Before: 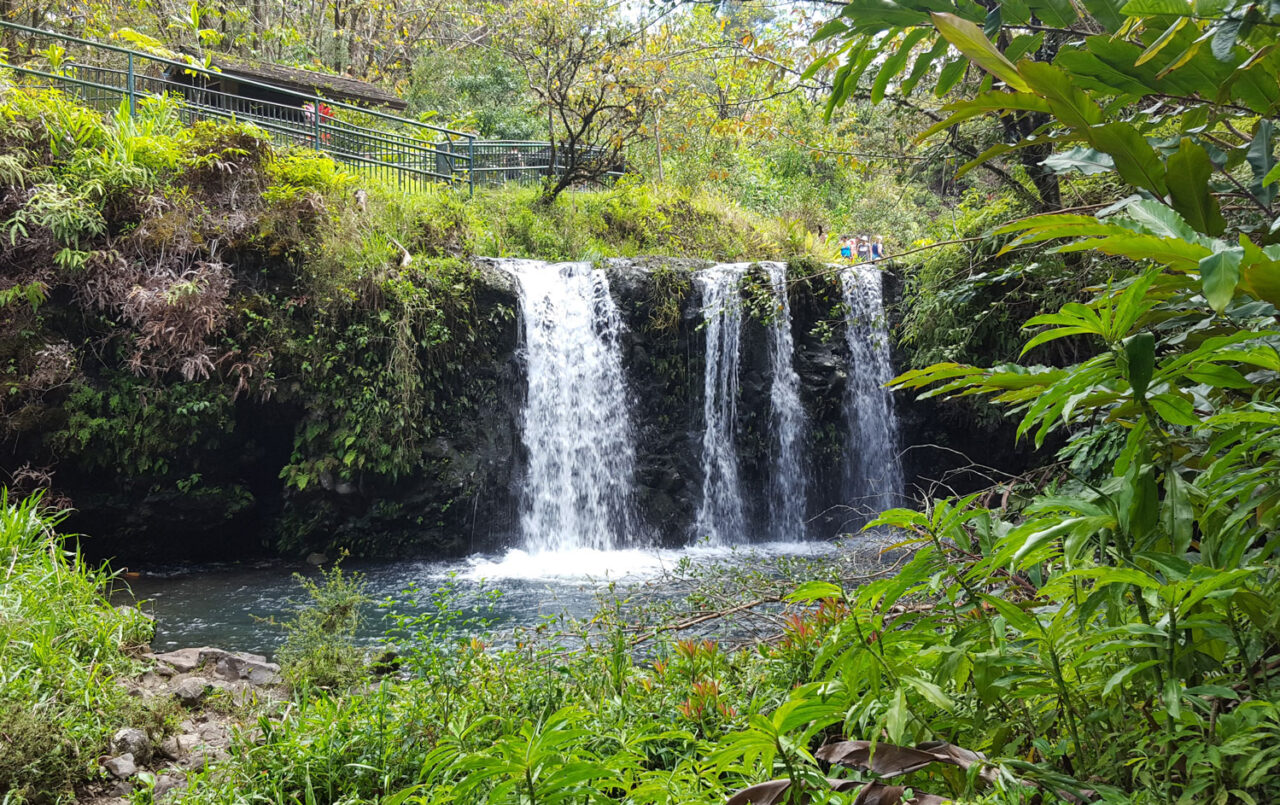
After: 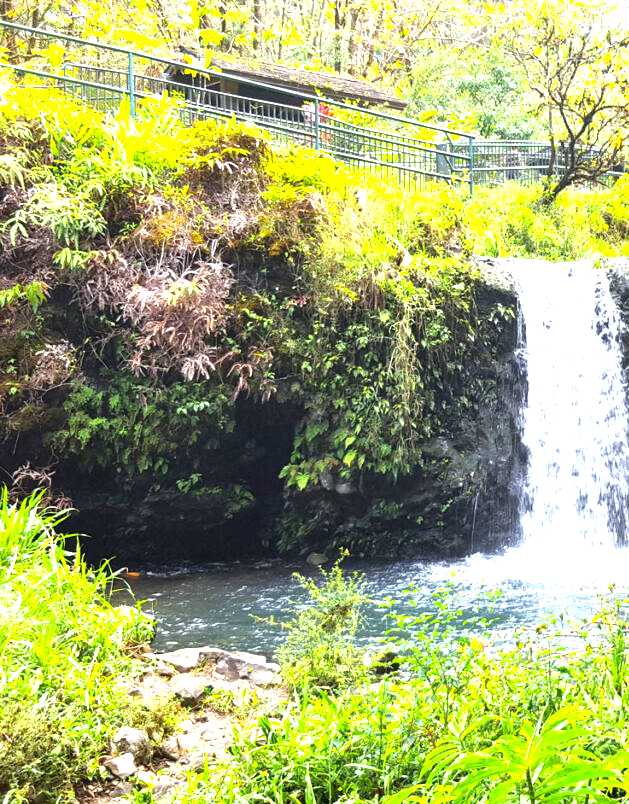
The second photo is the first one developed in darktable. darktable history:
exposure: black level correction 0.001, exposure 1.646 EV, compensate exposure bias true, compensate highlight preservation false
color zones: curves: ch0 [(0.224, 0.526) (0.75, 0.5)]; ch1 [(0.055, 0.526) (0.224, 0.761) (0.377, 0.526) (0.75, 0.5)]
crop and rotate: left 0%, top 0%, right 50.845%
